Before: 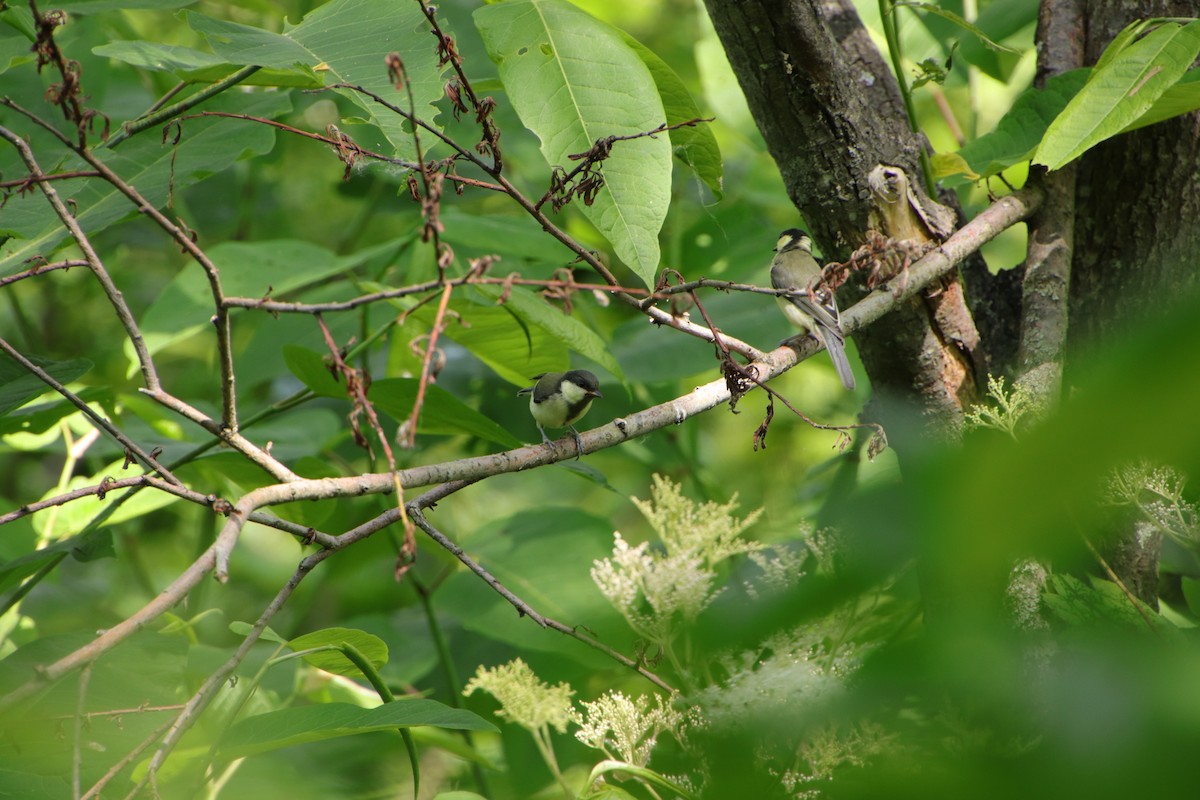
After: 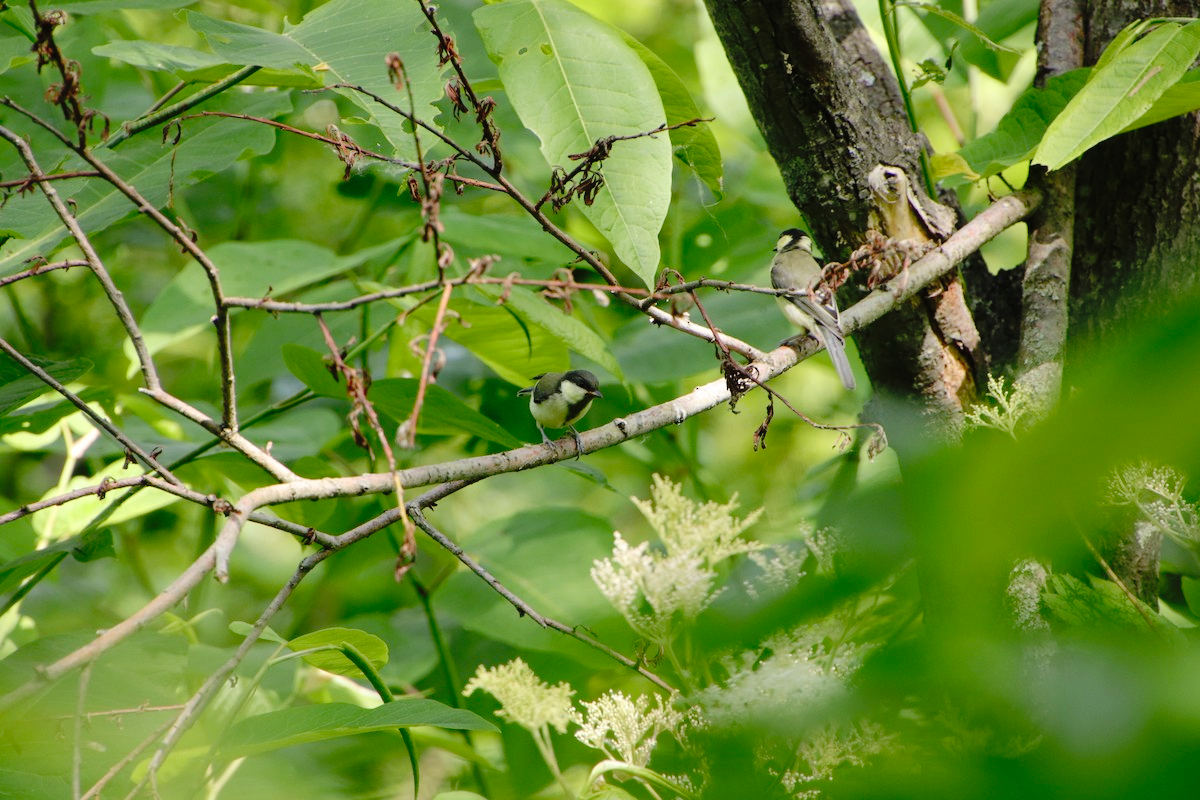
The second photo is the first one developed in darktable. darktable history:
tone curve: curves: ch0 [(0, 0.01) (0.058, 0.039) (0.159, 0.117) (0.282, 0.327) (0.45, 0.534) (0.676, 0.751) (0.89, 0.919) (1, 1)]; ch1 [(0, 0) (0.094, 0.081) (0.285, 0.299) (0.385, 0.403) (0.447, 0.455) (0.495, 0.496) (0.544, 0.552) (0.589, 0.612) (0.722, 0.728) (1, 1)]; ch2 [(0, 0) (0.257, 0.217) (0.43, 0.421) (0.498, 0.507) (0.531, 0.544) (0.56, 0.579) (0.625, 0.642) (1, 1)], preserve colors none
